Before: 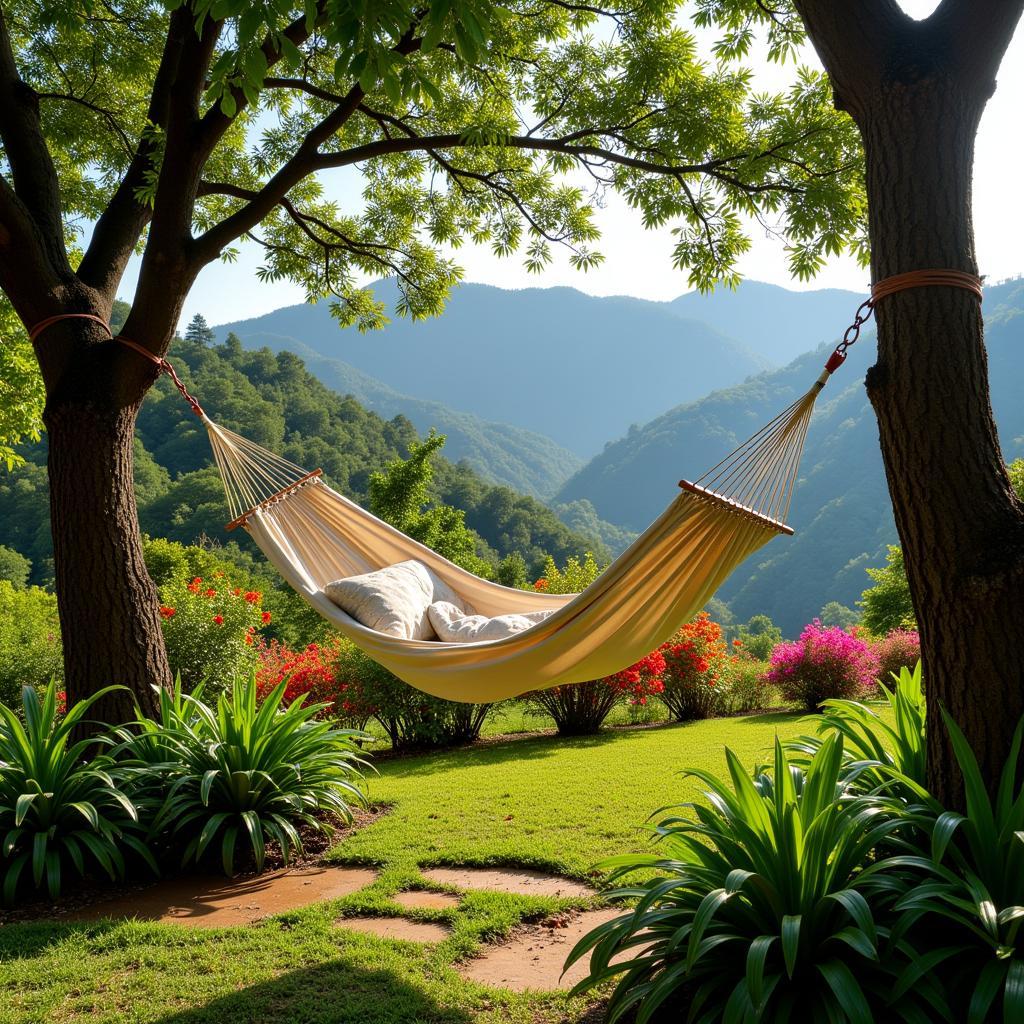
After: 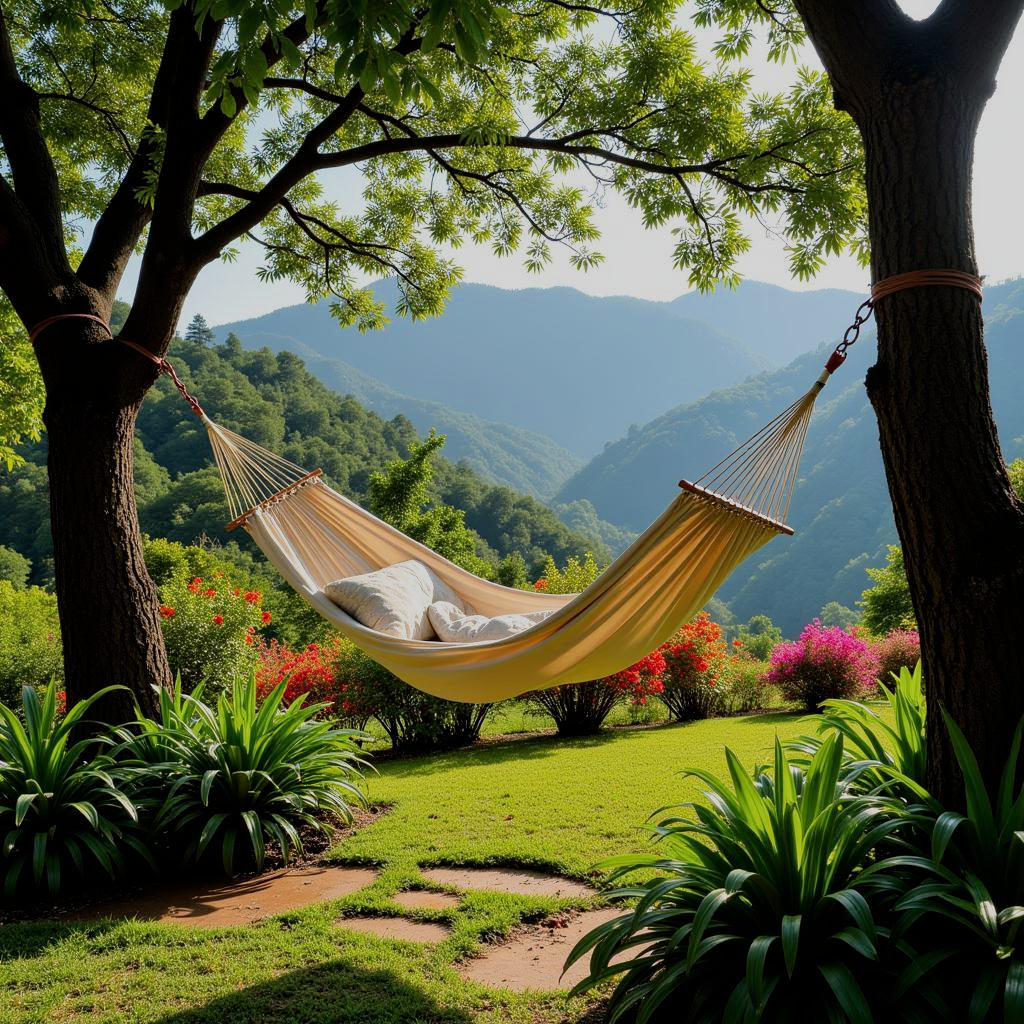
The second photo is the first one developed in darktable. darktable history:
filmic rgb: black relative exposure -8.38 EV, white relative exposure 4.67 EV, hardness 3.83
